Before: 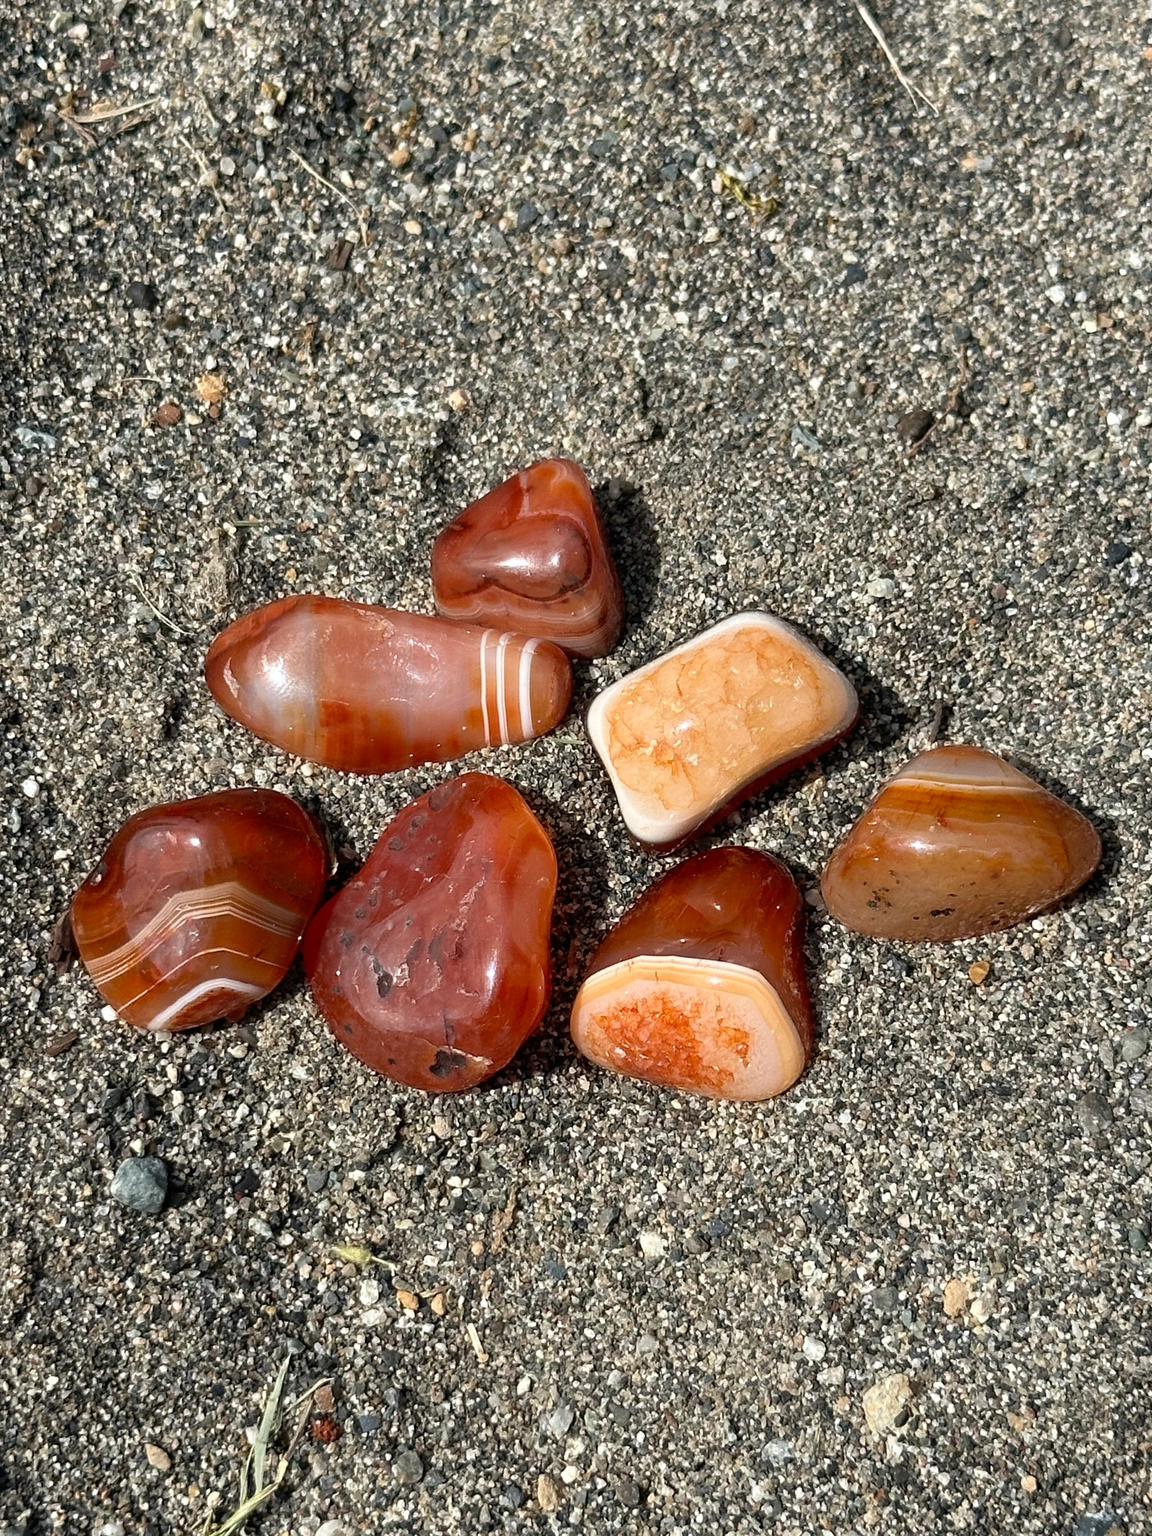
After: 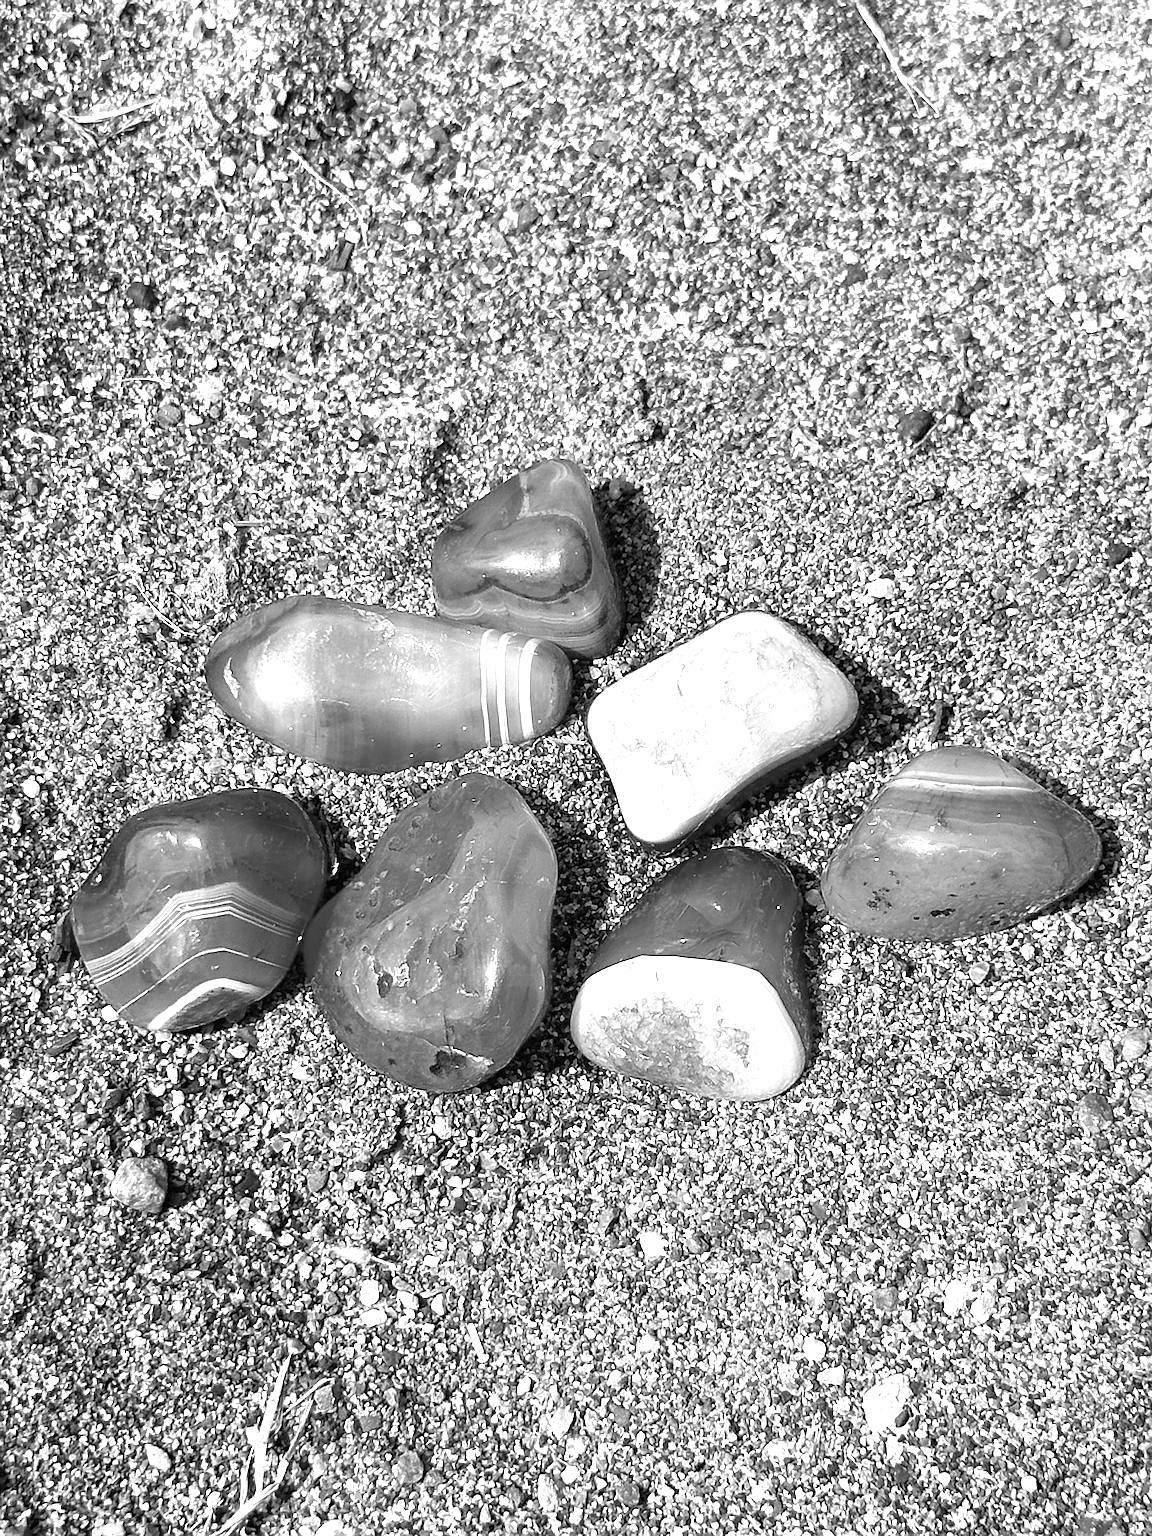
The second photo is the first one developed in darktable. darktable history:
exposure: black level correction 0, exposure 1.2 EV, compensate exposure bias true, compensate highlight preservation false
sharpen: on, module defaults
monochrome: a -3.63, b -0.465
